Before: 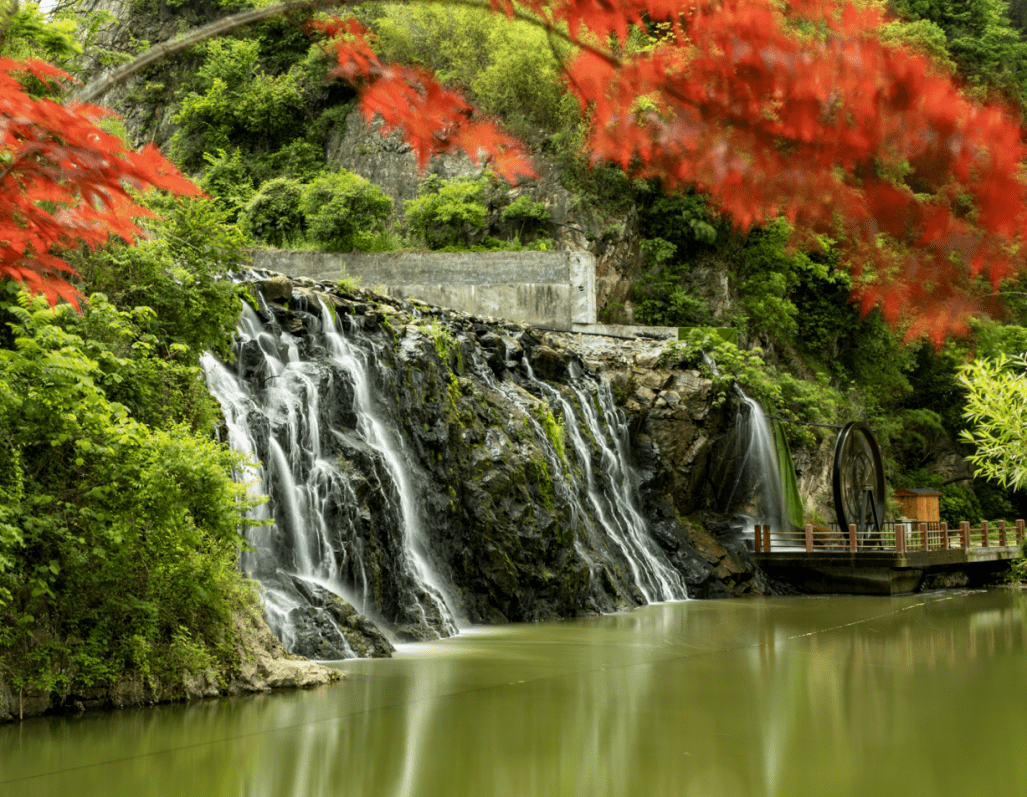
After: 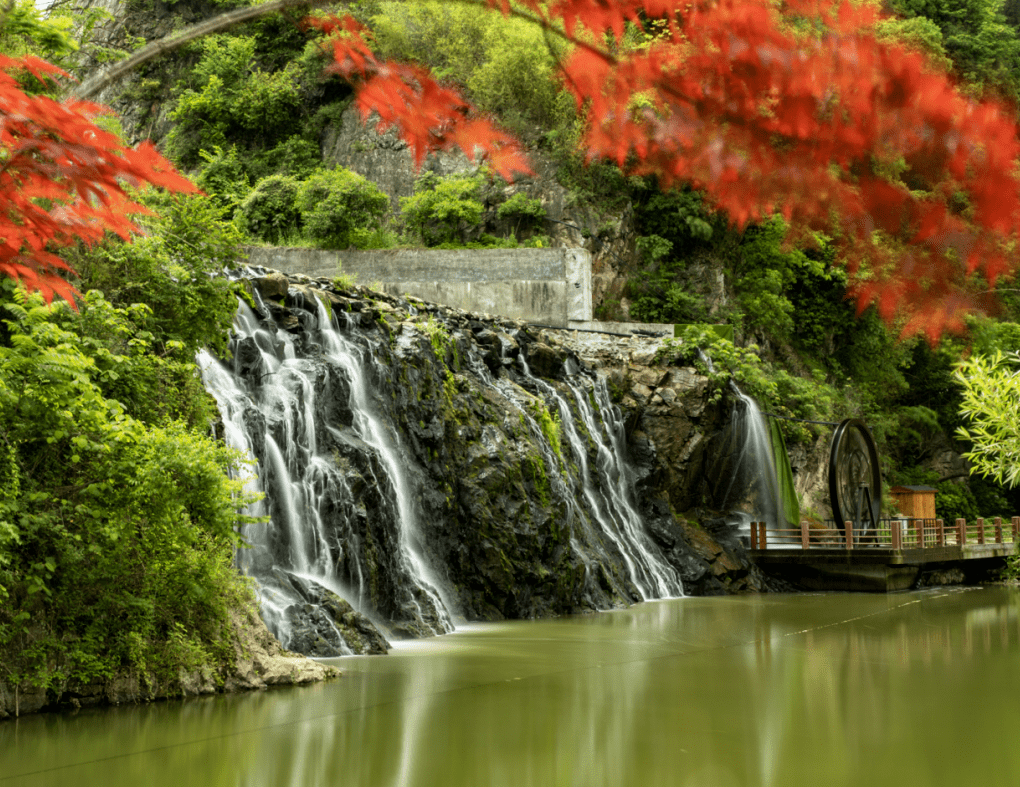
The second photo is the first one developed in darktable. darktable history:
crop: left 0.413%, top 0.478%, right 0.232%, bottom 0.743%
